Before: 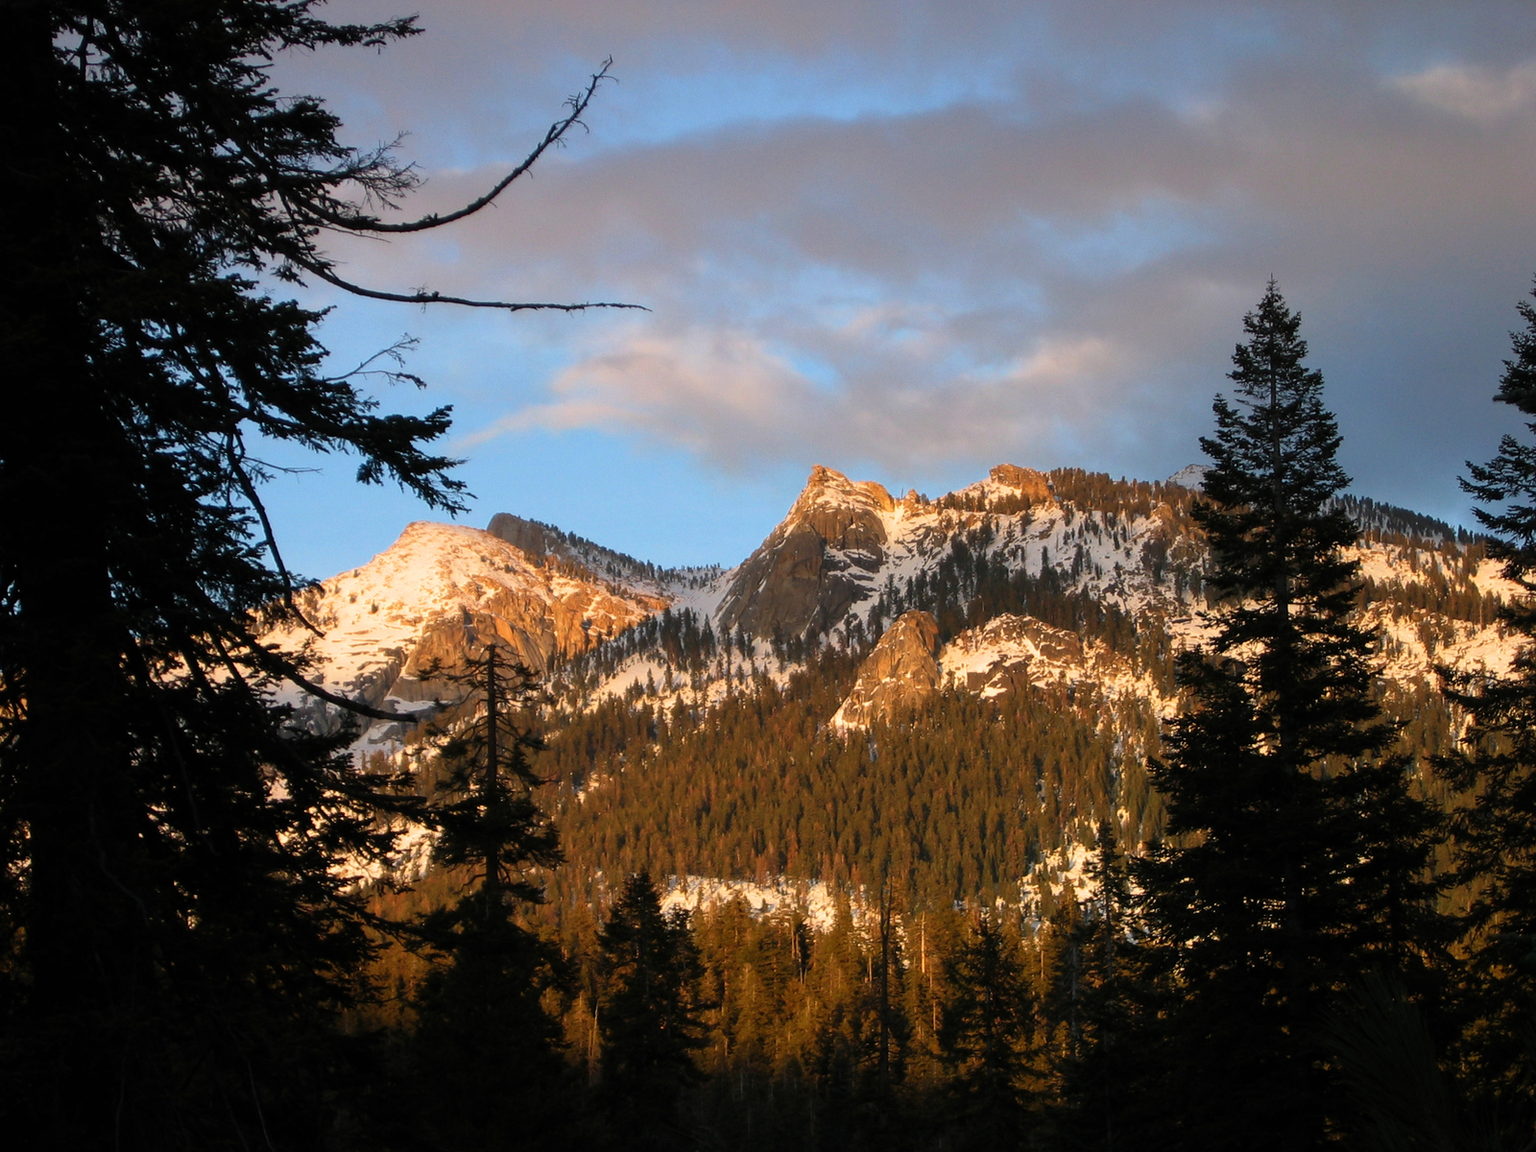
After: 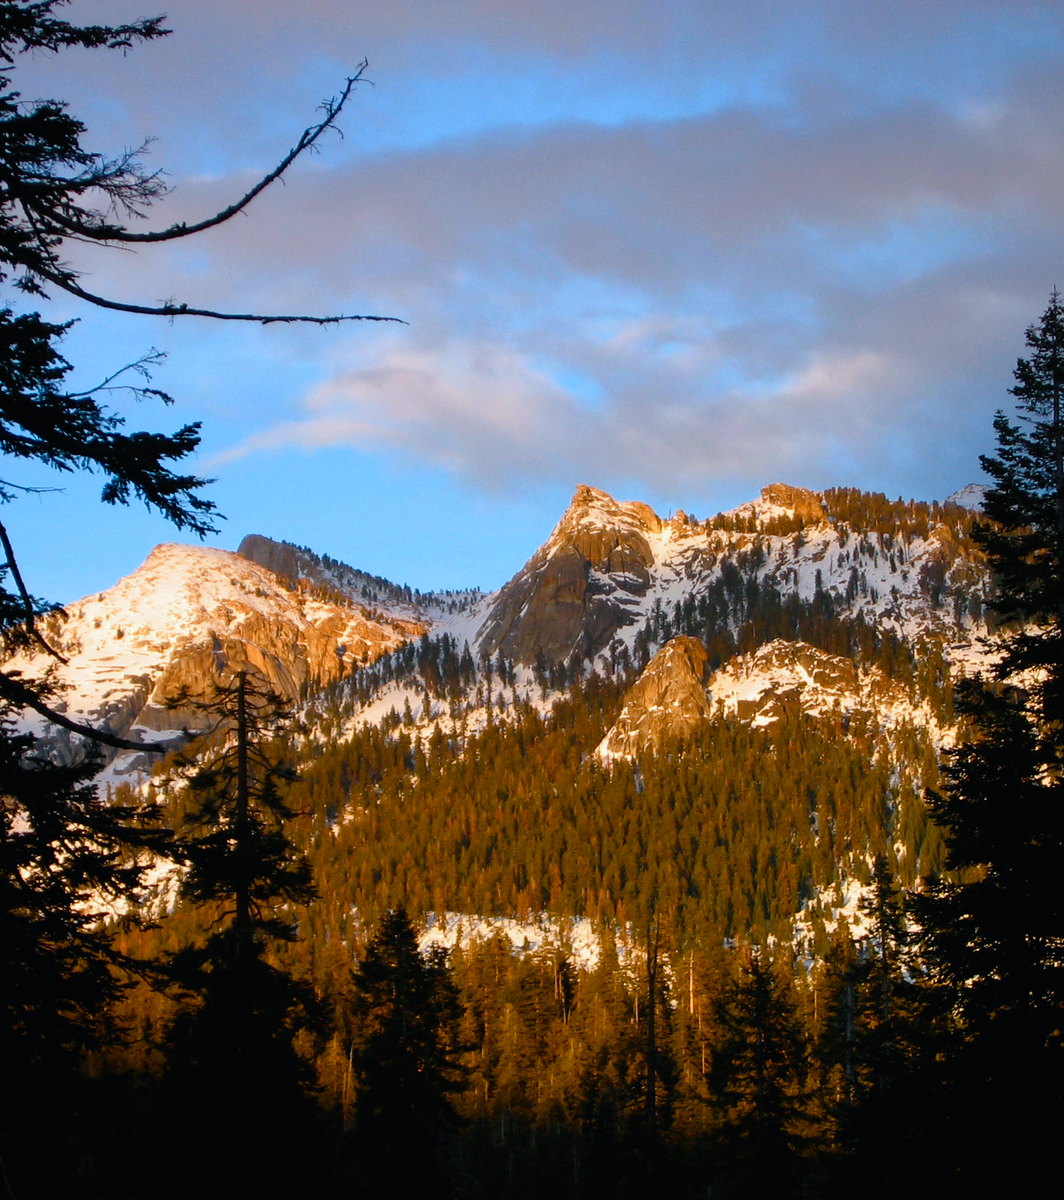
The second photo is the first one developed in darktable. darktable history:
exposure: black level correction -0.001, exposure 0.08 EV, compensate highlight preservation false
color calibration: x 0.37, y 0.382, temperature 4313.32 K
color balance rgb: perceptual saturation grading › global saturation 20%, perceptual saturation grading › highlights -25%, perceptual saturation grading › shadows 50%
crop: left 16.899%, right 16.556%
